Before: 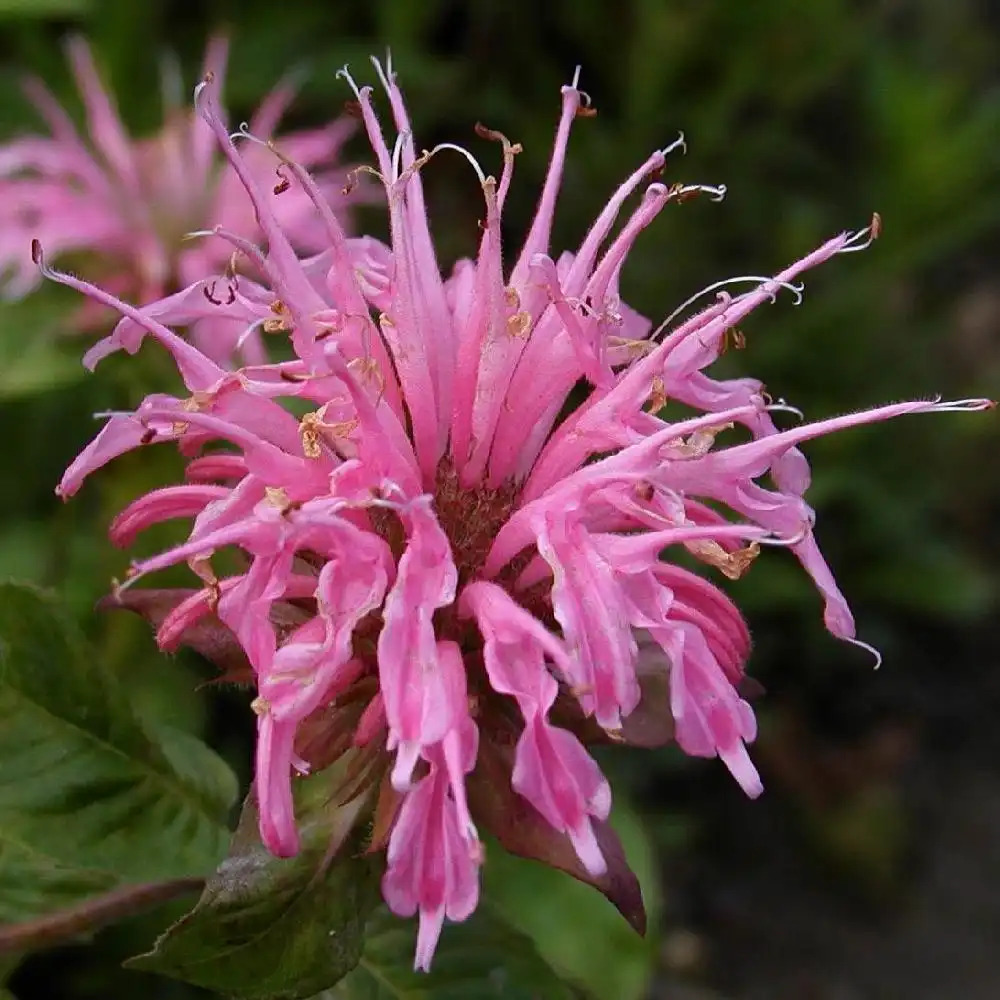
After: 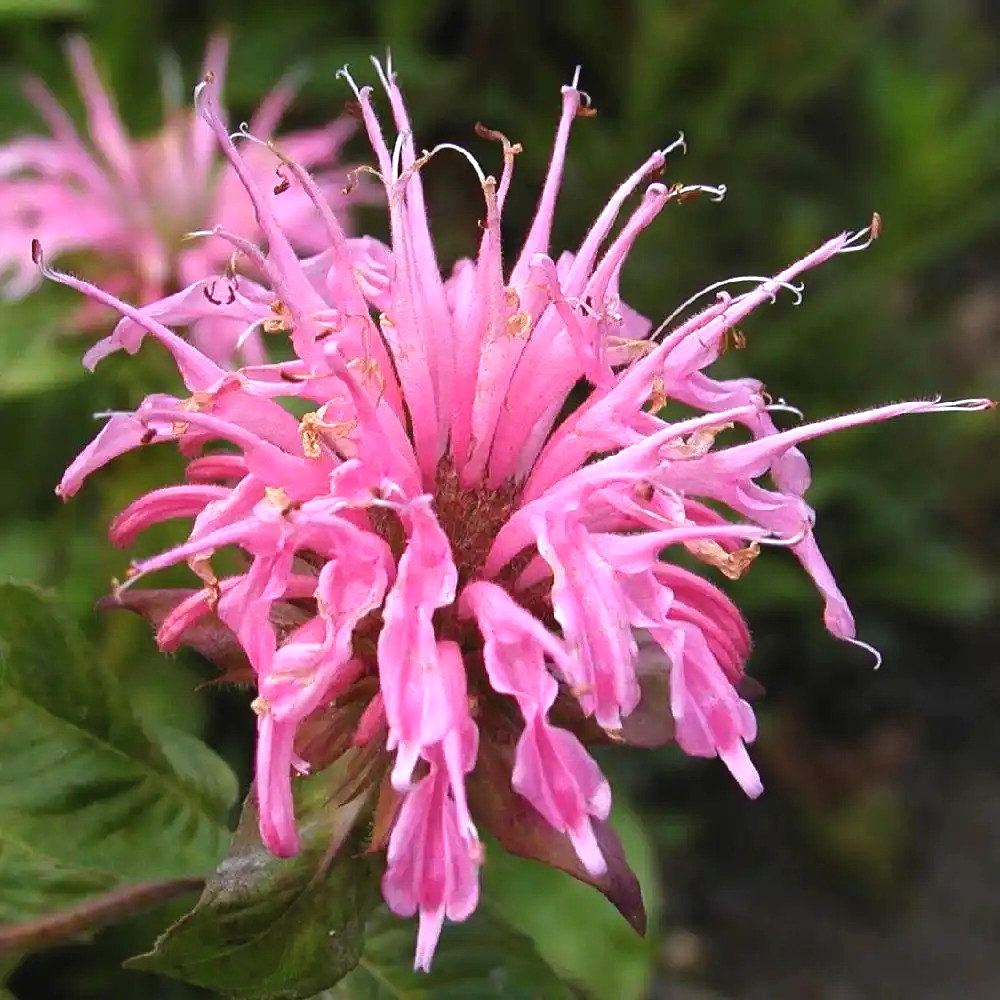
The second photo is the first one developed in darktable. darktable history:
tone equalizer: on, module defaults
exposure: black level correction -0.002, exposure 0.71 EV, compensate highlight preservation false
